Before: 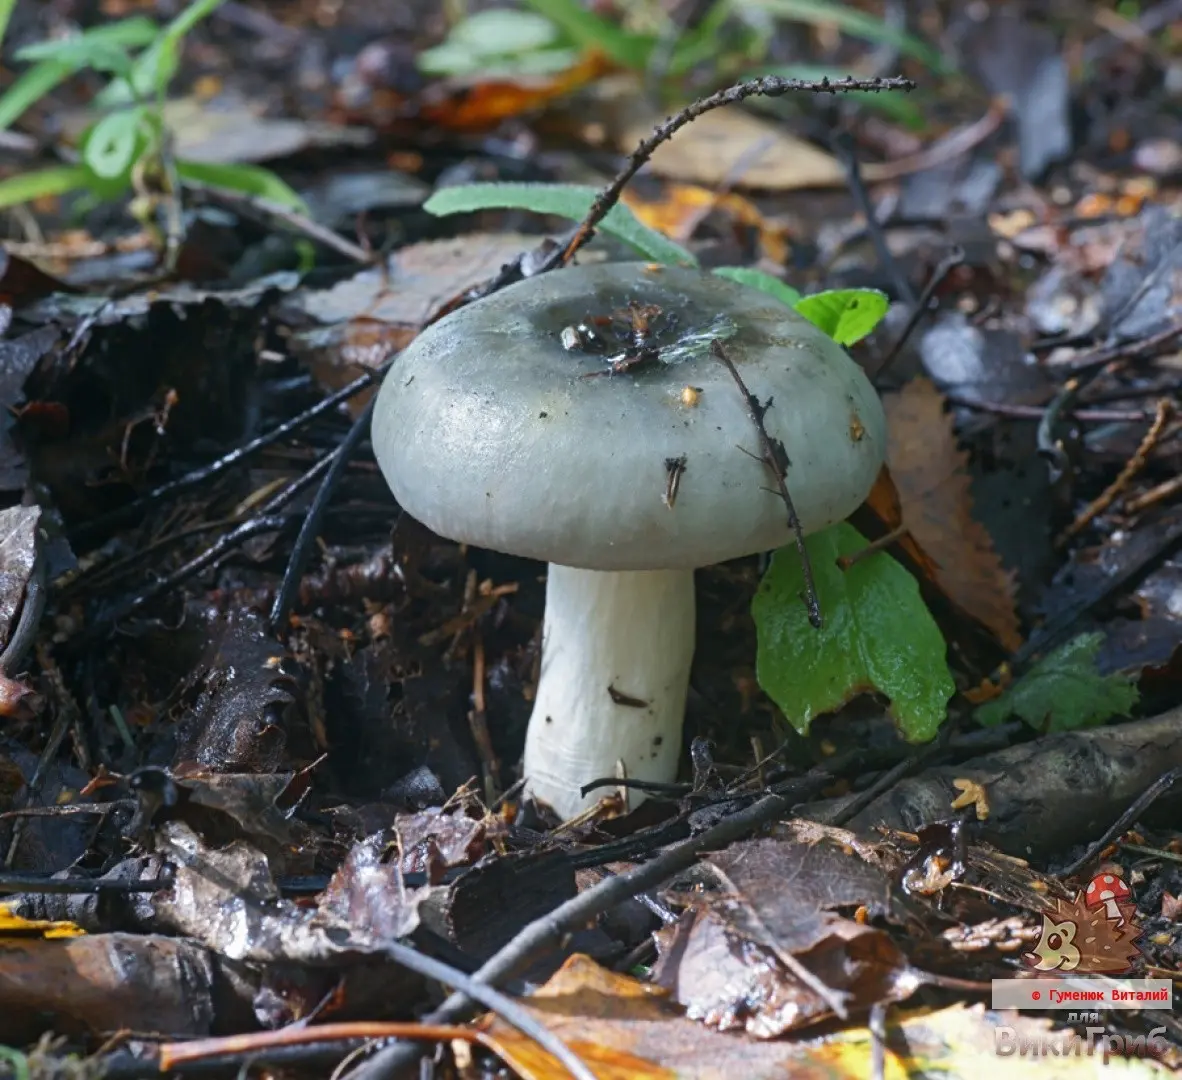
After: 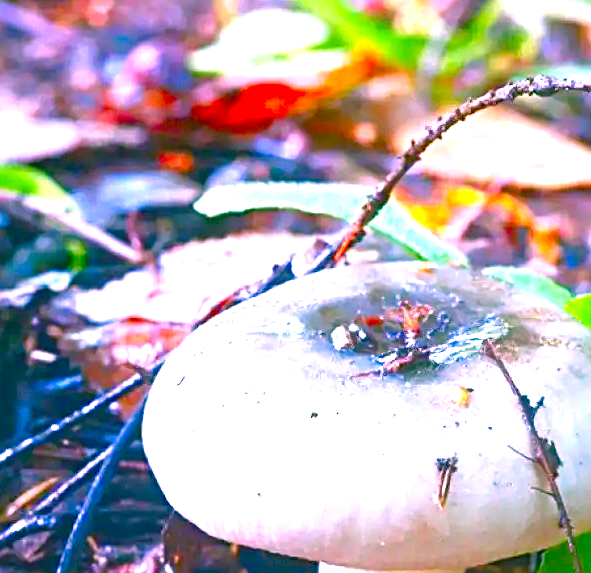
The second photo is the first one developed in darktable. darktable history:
exposure: exposure 2.016 EV, compensate exposure bias true, compensate highlight preservation false
color balance rgb: linear chroma grading › shadows 10.686%, linear chroma grading › highlights 9.119%, linear chroma grading › global chroma 14.915%, linear chroma grading › mid-tones 14.715%, perceptual saturation grading › global saturation 20%, perceptual saturation grading › highlights -25.677%, perceptual saturation grading › shadows 49.223%
crop: left 19.386%, right 30.543%, bottom 46.944%
color correction: highlights a* 19.25, highlights b* -11.28, saturation 1.7
sharpen: radius 2.744
